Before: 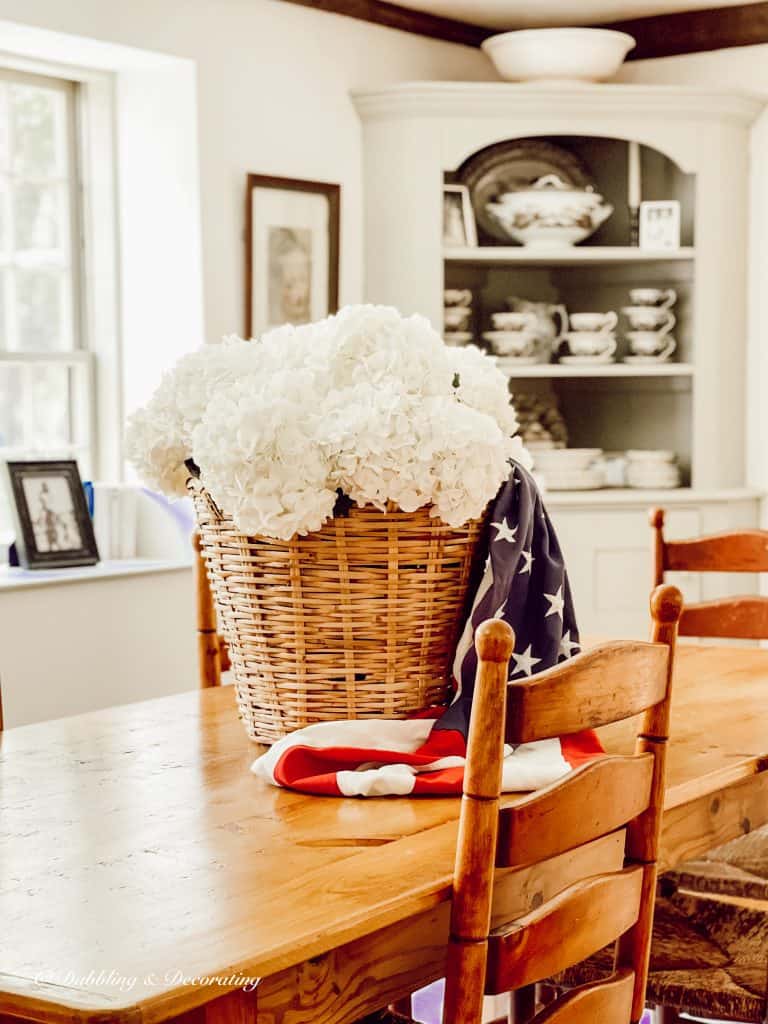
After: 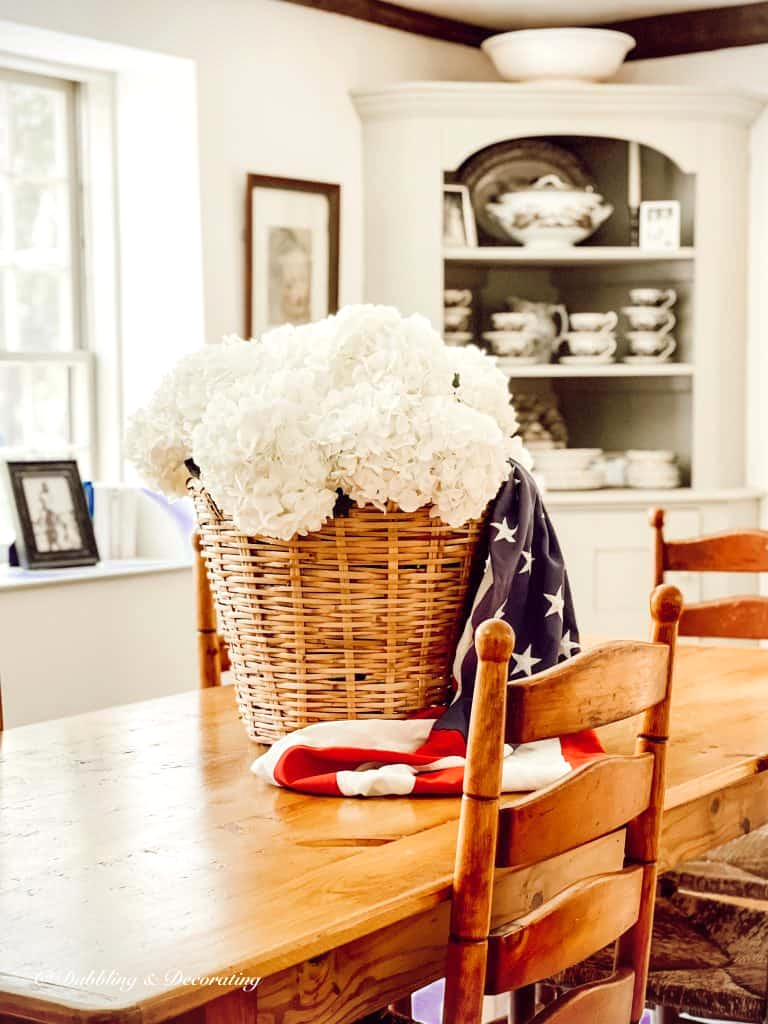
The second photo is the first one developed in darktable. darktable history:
exposure: exposure 0.202 EV, compensate highlight preservation false
vignetting: fall-off start 91.43%, brightness -0.284
